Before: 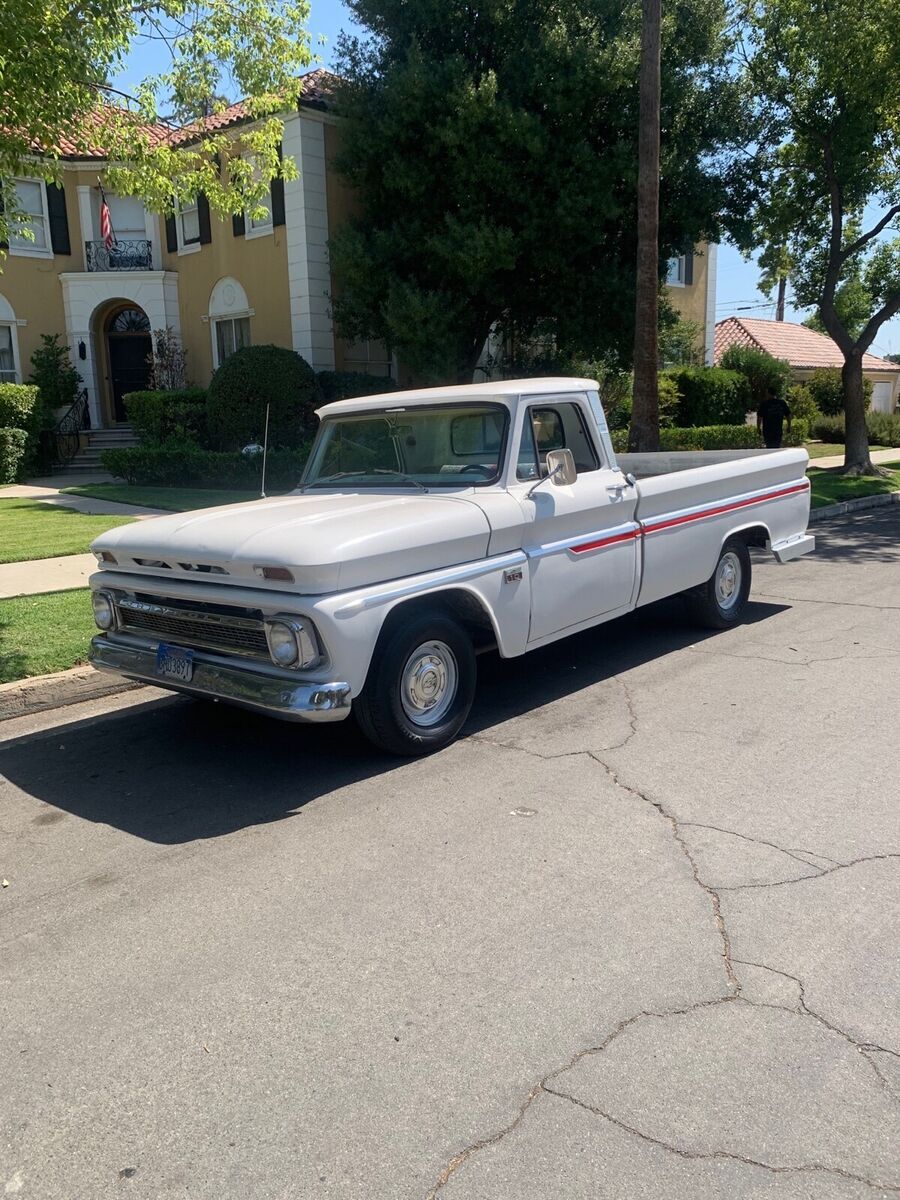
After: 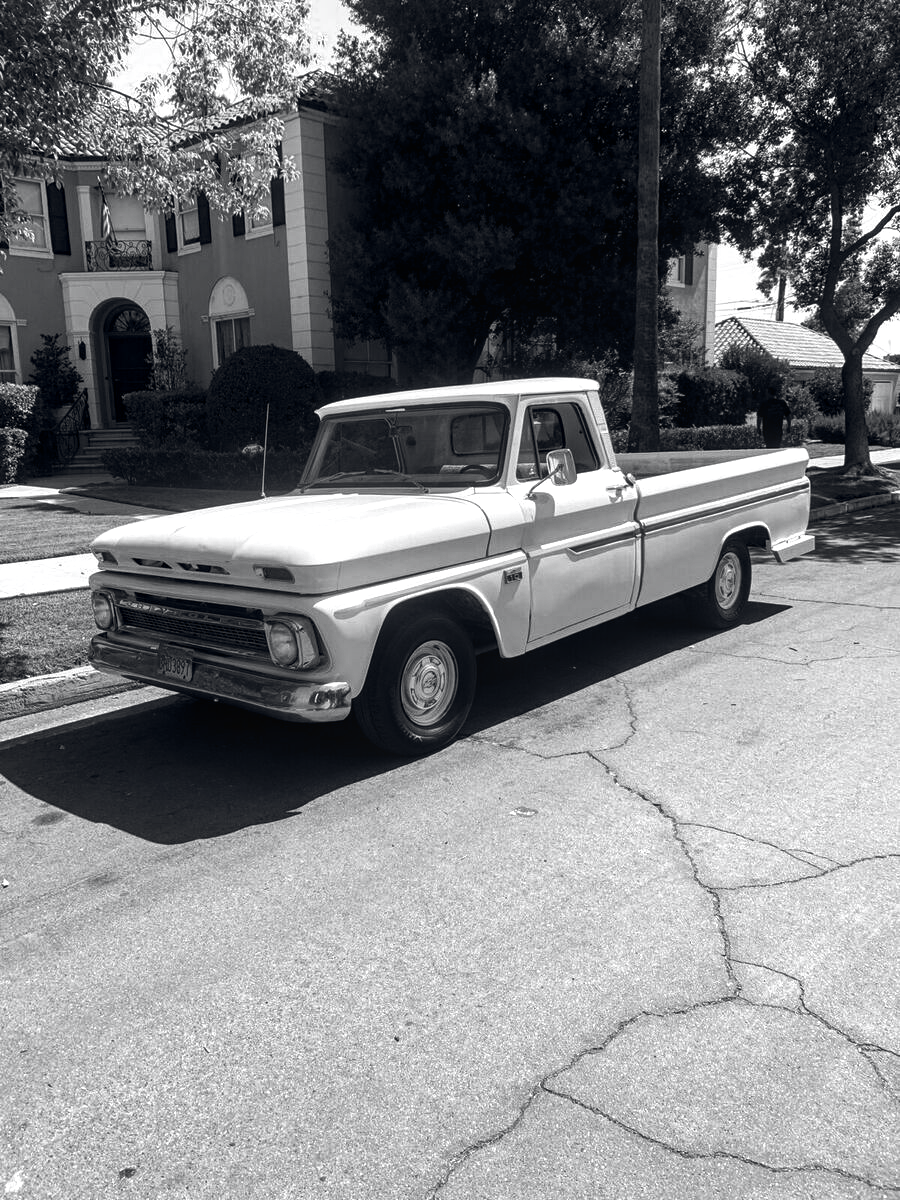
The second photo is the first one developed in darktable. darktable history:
local contrast: on, module defaults
tone equalizer: edges refinement/feathering 500, mask exposure compensation -1.57 EV, preserve details no
color balance rgb: global offset › chroma 0.057%, global offset › hue 253.28°, perceptual saturation grading › global saturation 20%, perceptual saturation grading › highlights -50.076%, perceptual saturation grading › shadows 30.966%, perceptual brilliance grading › global brilliance 15.738%, perceptual brilliance grading › shadows -35.42%, global vibrance 35.157%, contrast 9.554%
color calibration: output gray [0.21, 0.42, 0.37, 0], gray › normalize channels true, illuminant same as pipeline (D50), adaptation XYZ, x 0.346, y 0.359, temperature 5016.32 K, gamut compression 0.024
